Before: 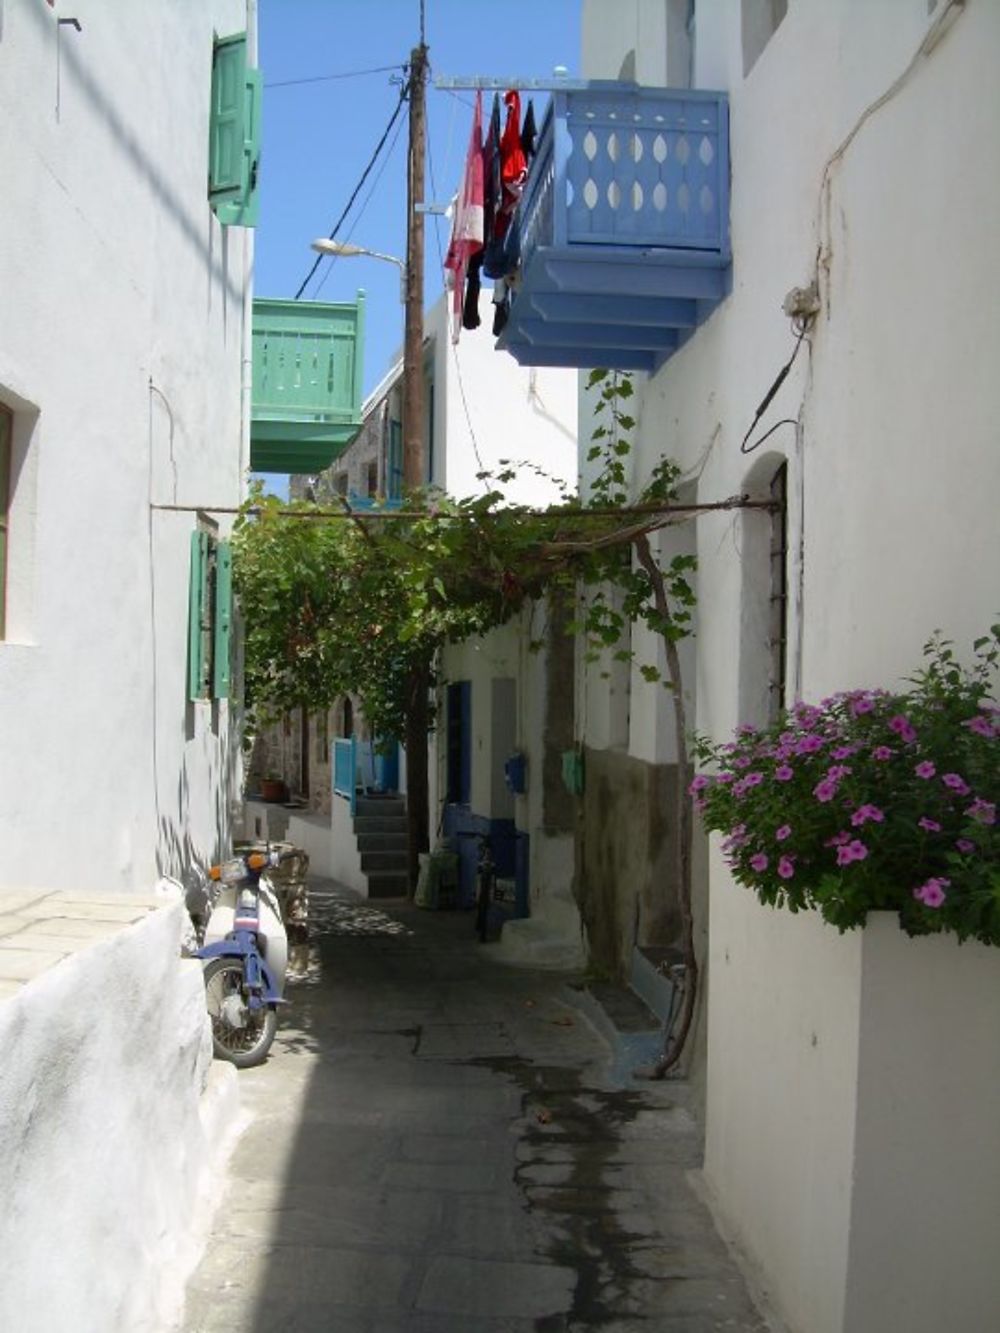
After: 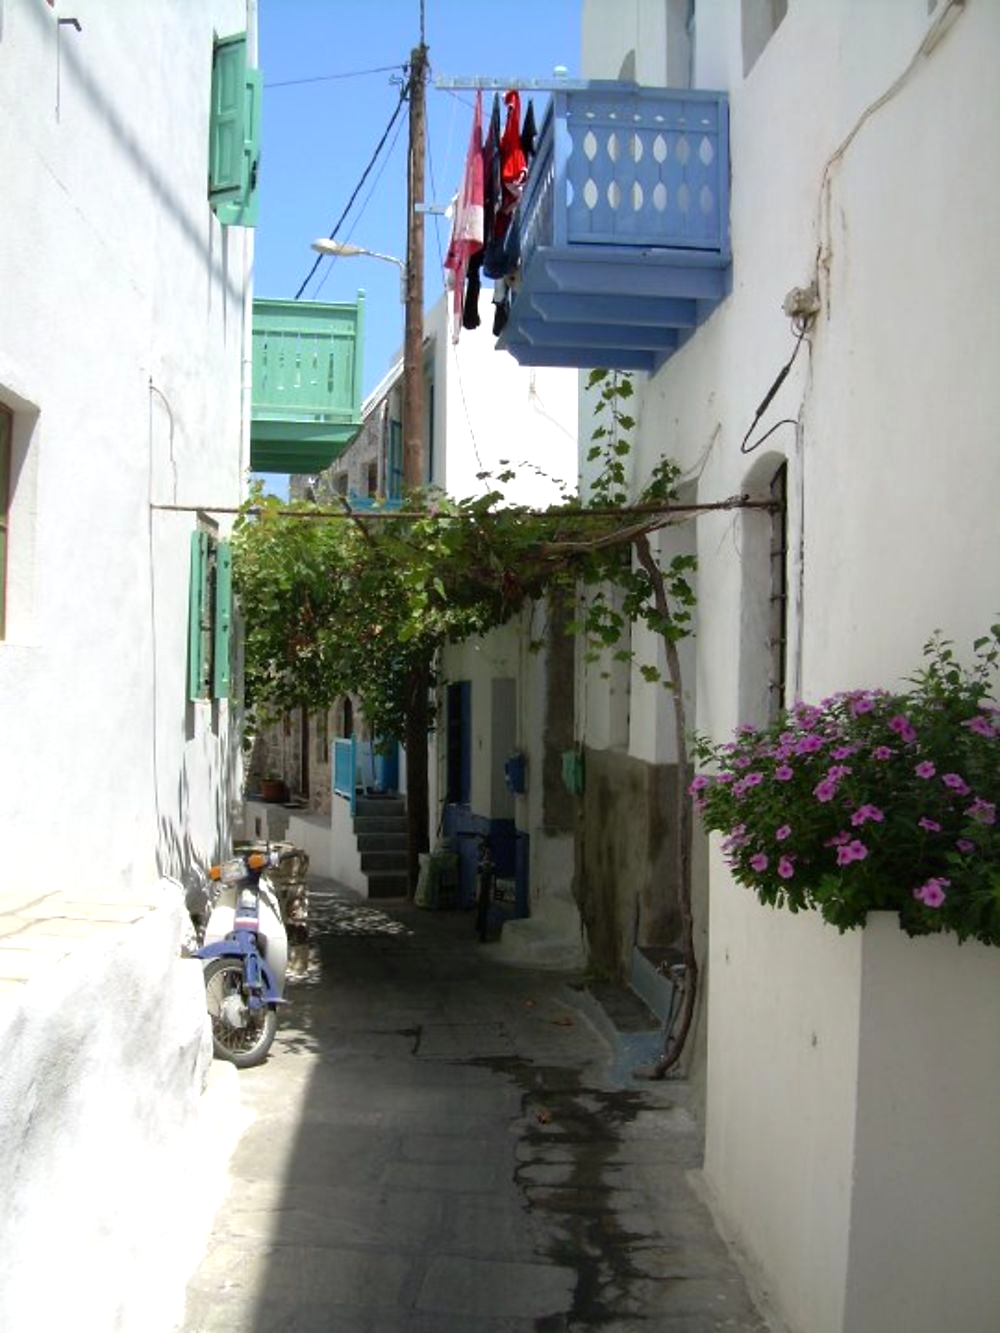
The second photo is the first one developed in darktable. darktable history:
tone equalizer: -8 EV -0.442 EV, -7 EV -0.36 EV, -6 EV -0.352 EV, -5 EV -0.2 EV, -3 EV 0.188 EV, -2 EV 0.341 EV, -1 EV 0.376 EV, +0 EV 0.399 EV
